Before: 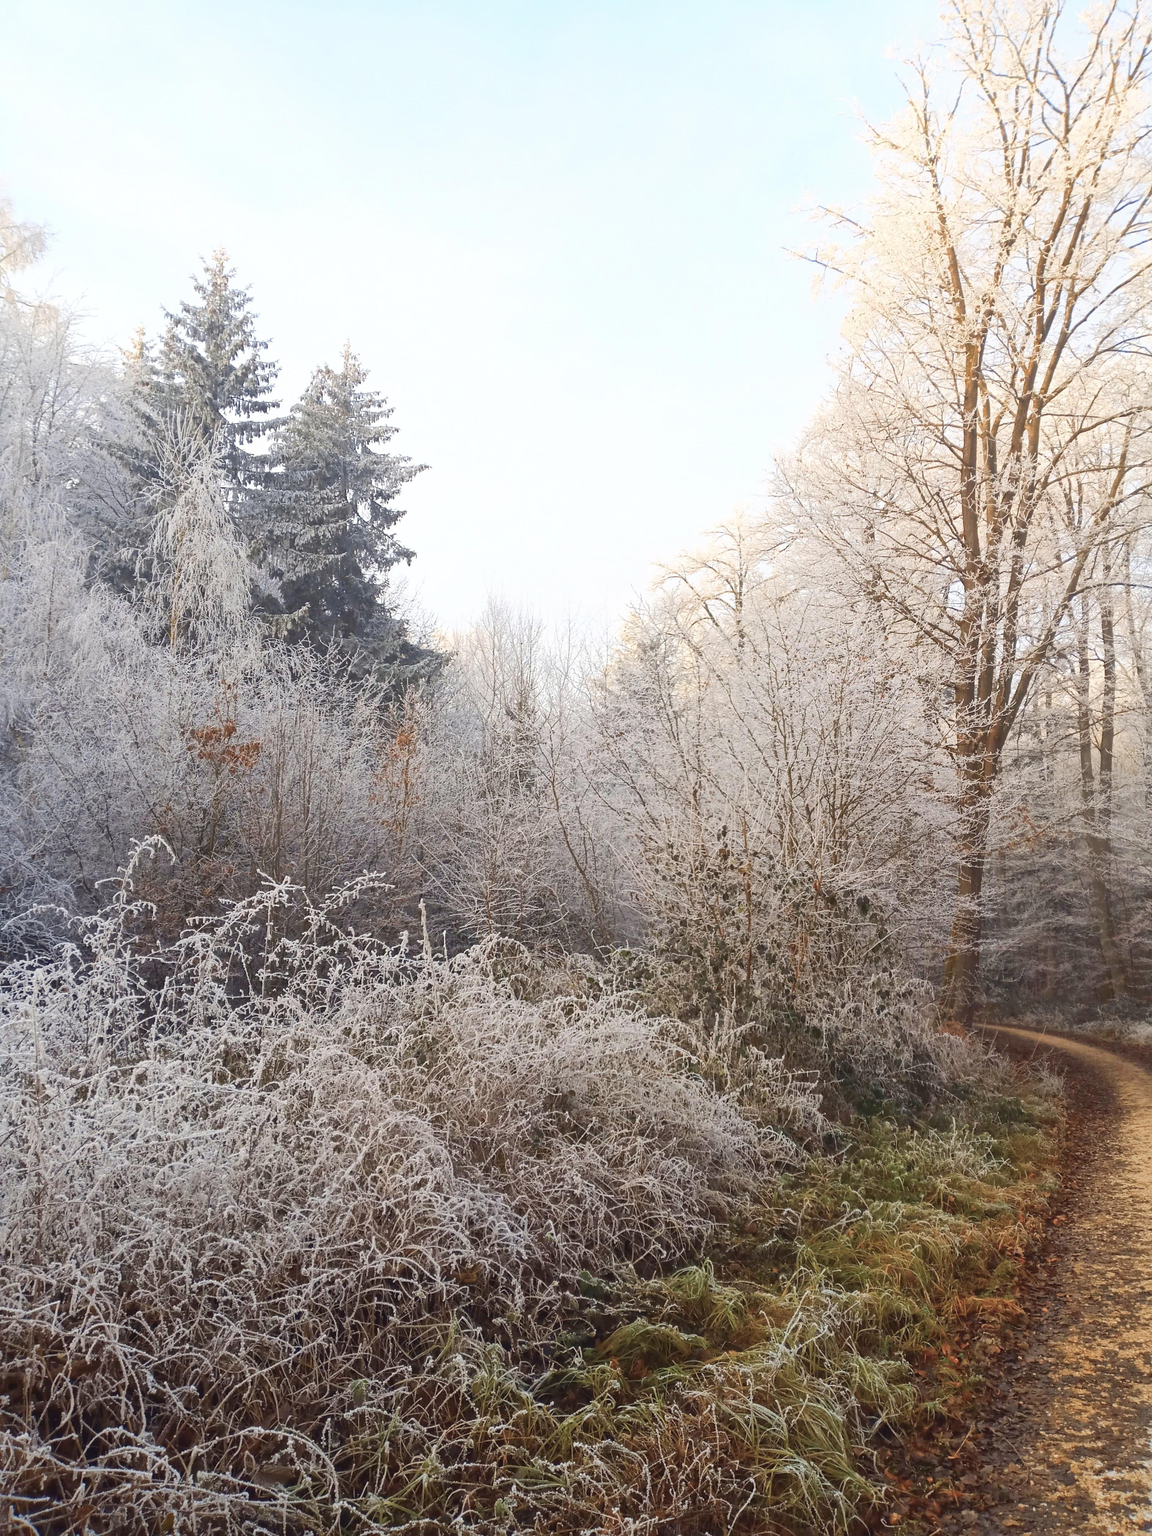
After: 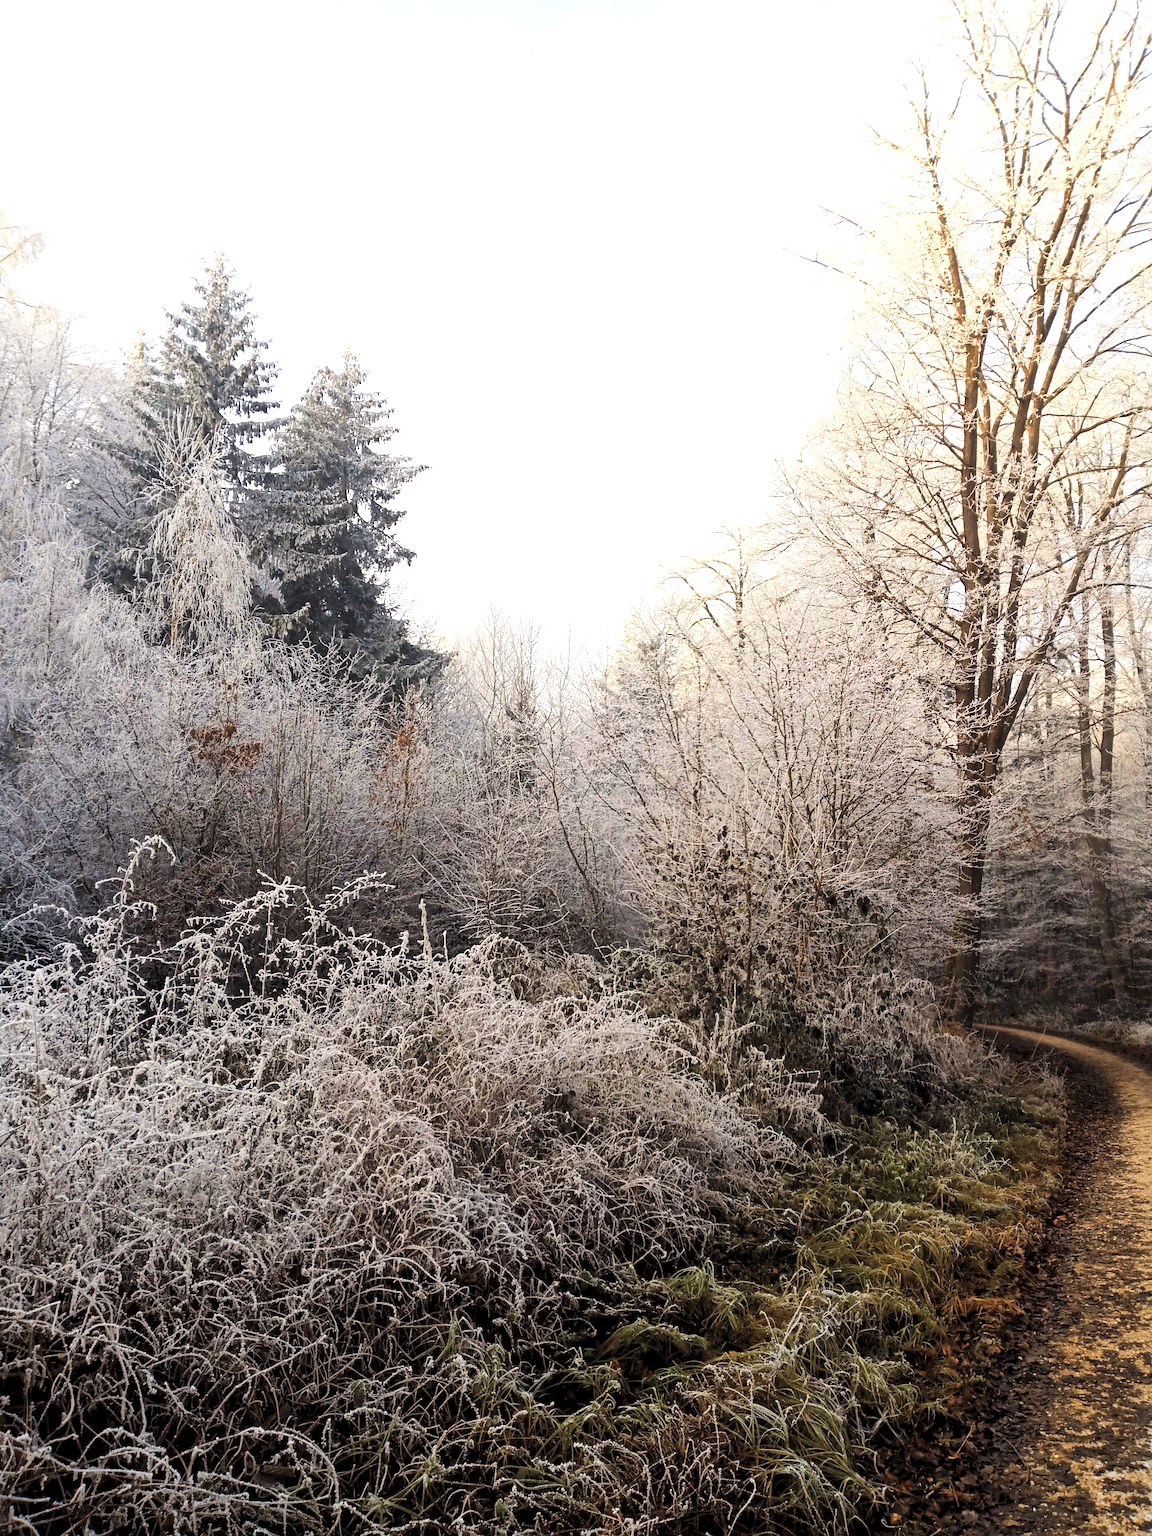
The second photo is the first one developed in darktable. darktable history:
tone equalizer: -7 EV 0.18 EV, -6 EV 0.12 EV, -5 EV 0.08 EV, -4 EV 0.04 EV, -2 EV -0.02 EV, -1 EV -0.04 EV, +0 EV -0.06 EV, luminance estimator HSV value / RGB max
color correction: highlights a* 0.816, highlights b* 2.78, saturation 1.1
levels: levels [0.182, 0.542, 0.902]
